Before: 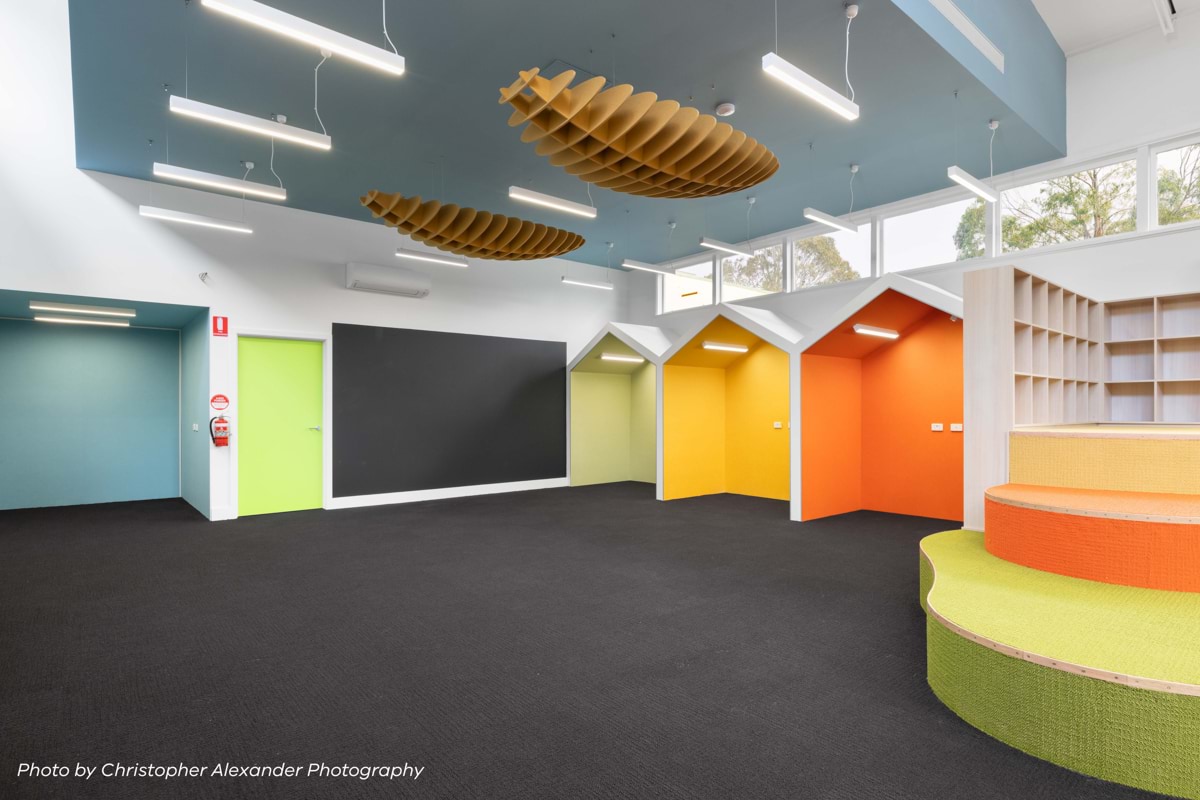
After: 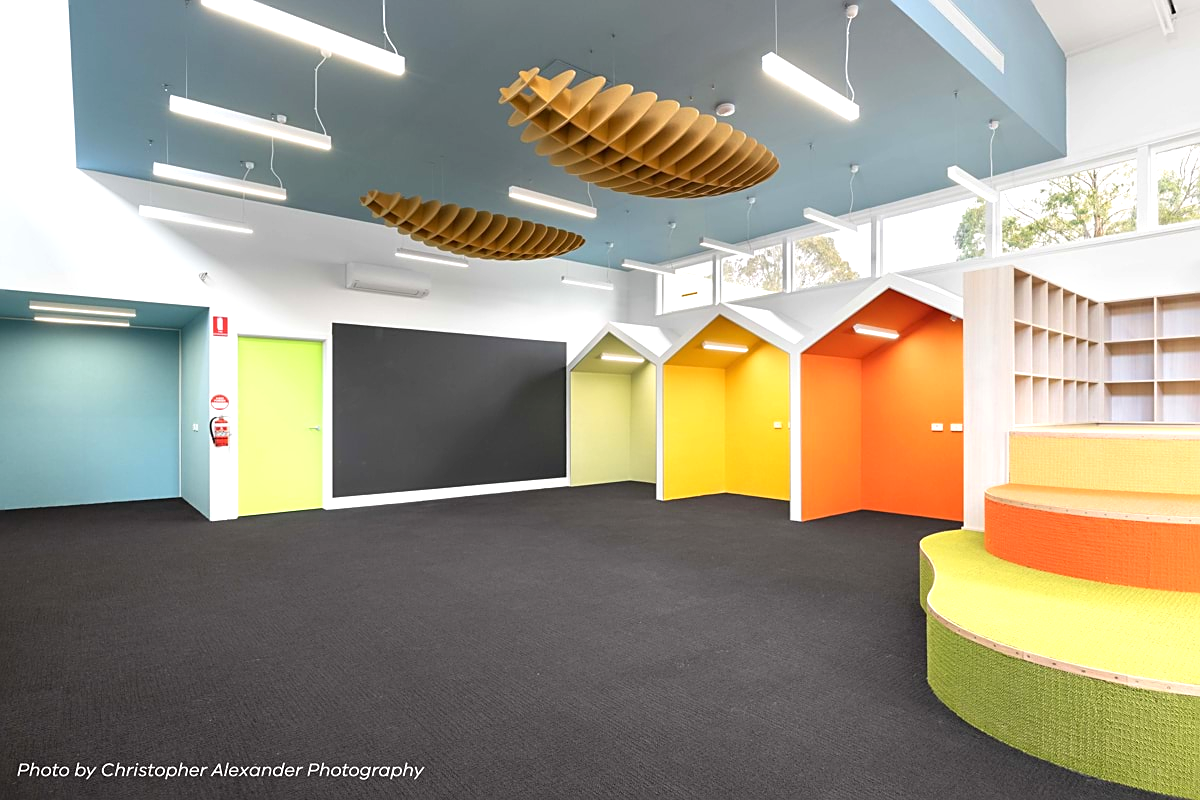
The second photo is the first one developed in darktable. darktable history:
exposure: black level correction 0, exposure 0.5 EV, compensate highlight preservation false
sharpen: on, module defaults
